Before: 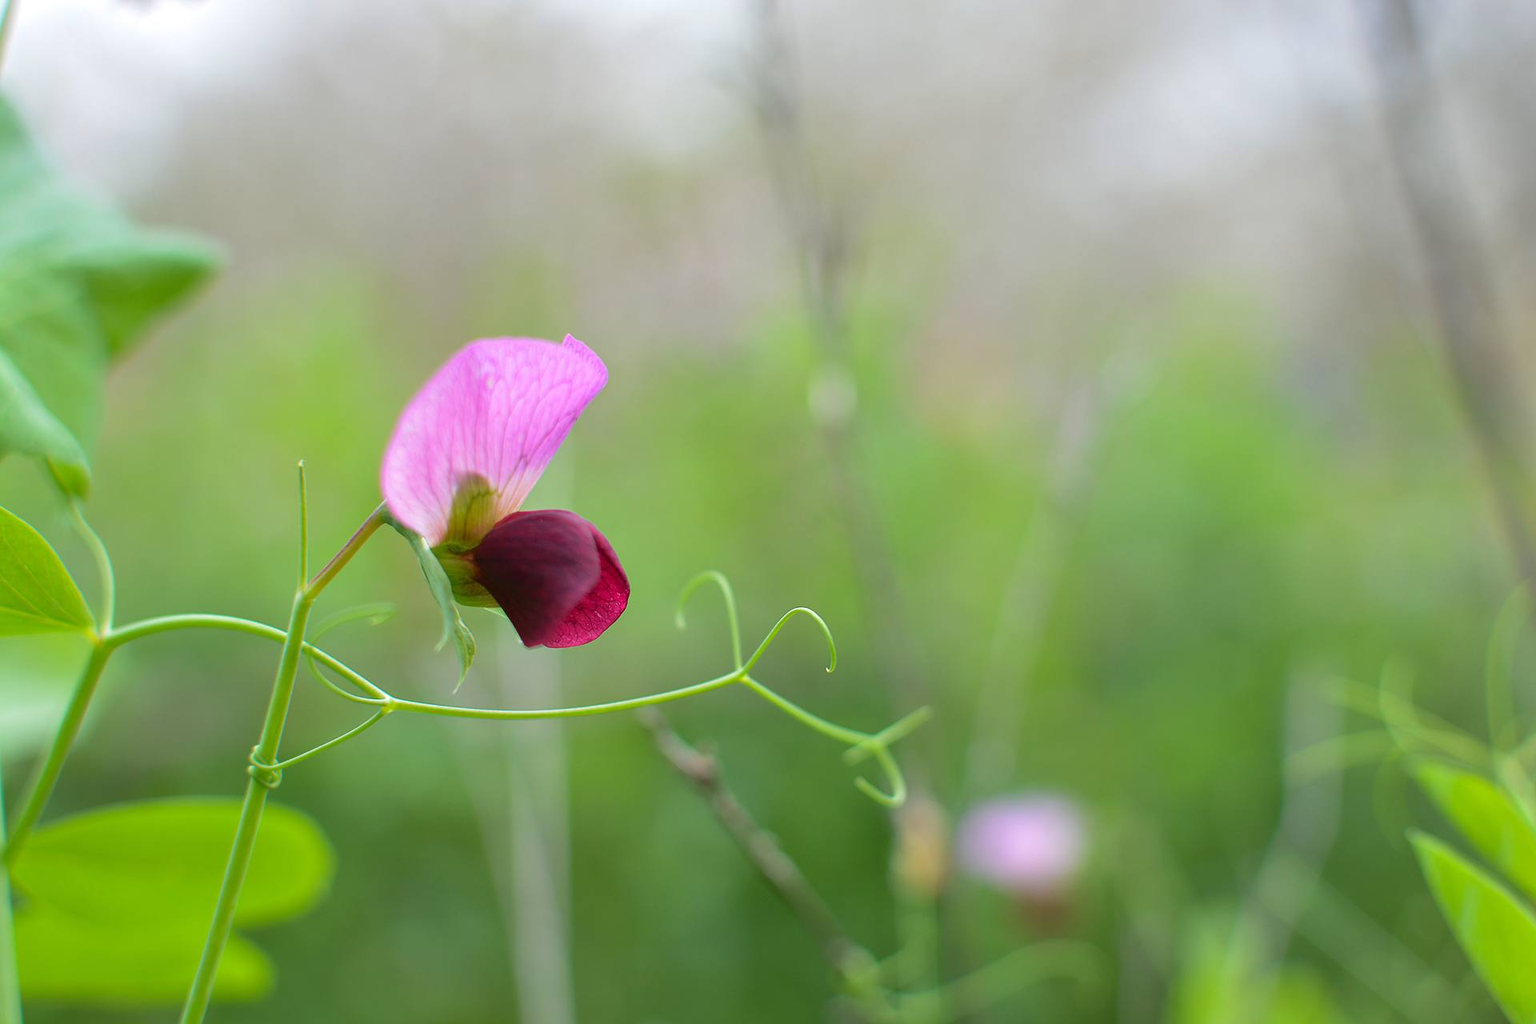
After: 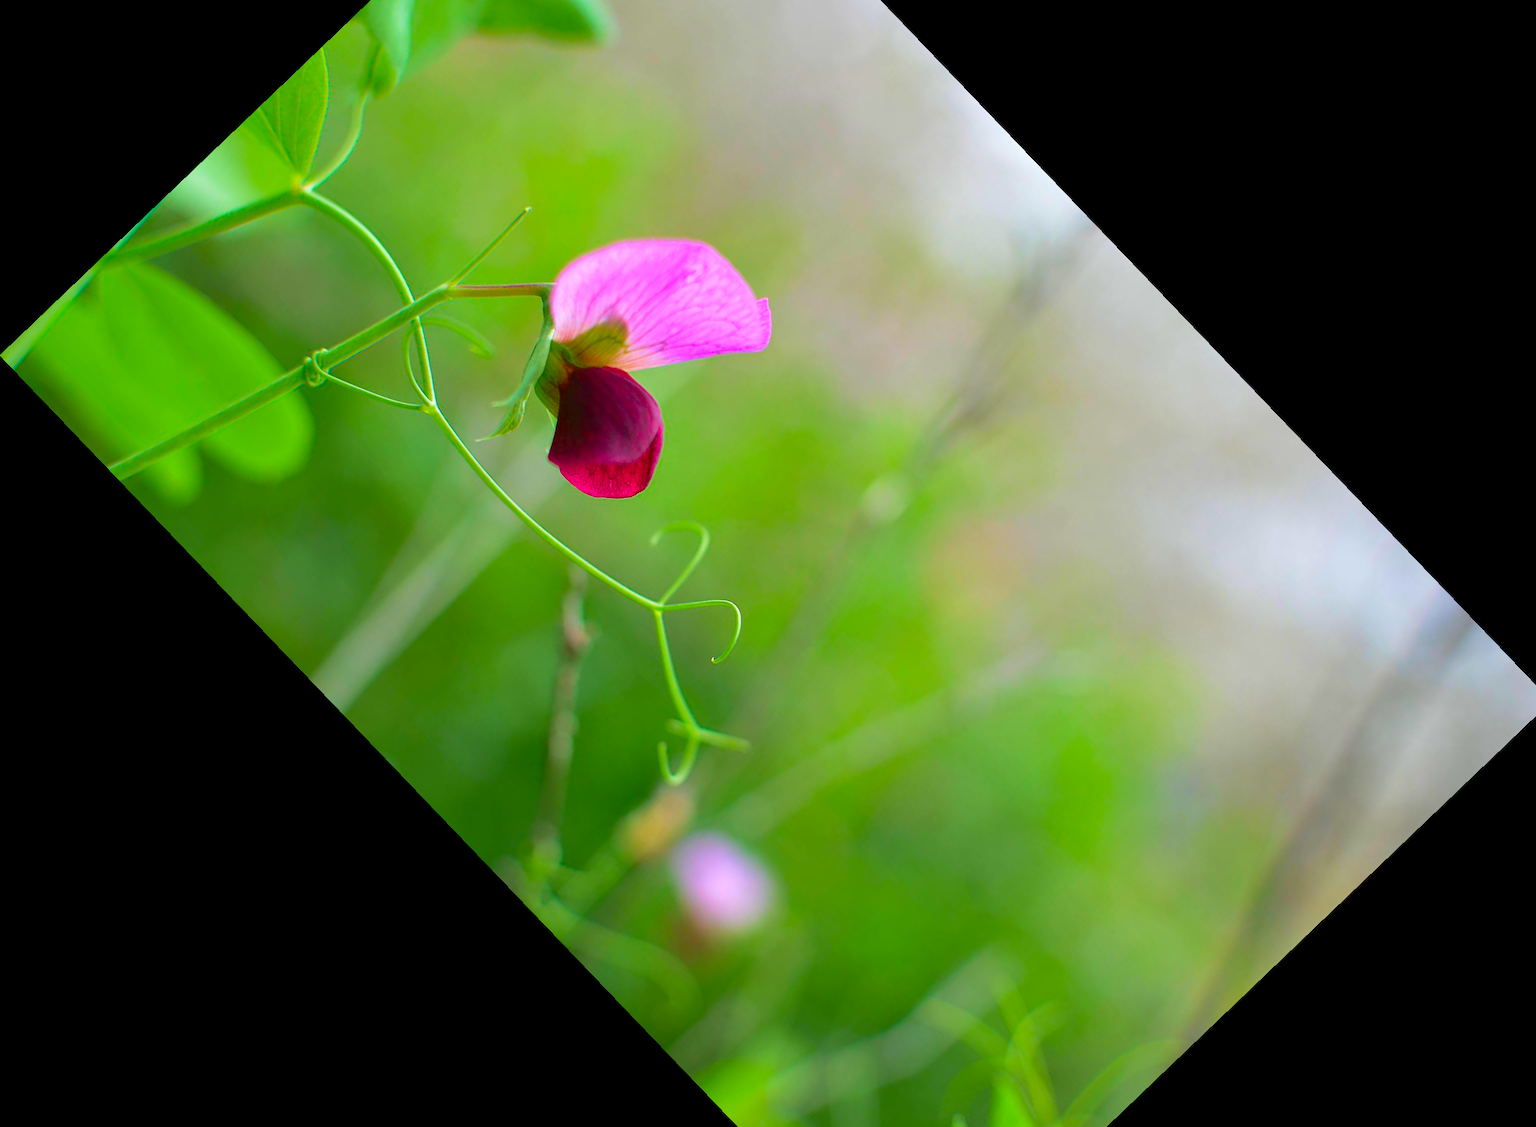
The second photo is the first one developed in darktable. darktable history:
contrast brightness saturation: saturation 0.5
crop and rotate: angle -46.26°, top 16.234%, right 0.912%, bottom 11.704%
velvia: on, module defaults
